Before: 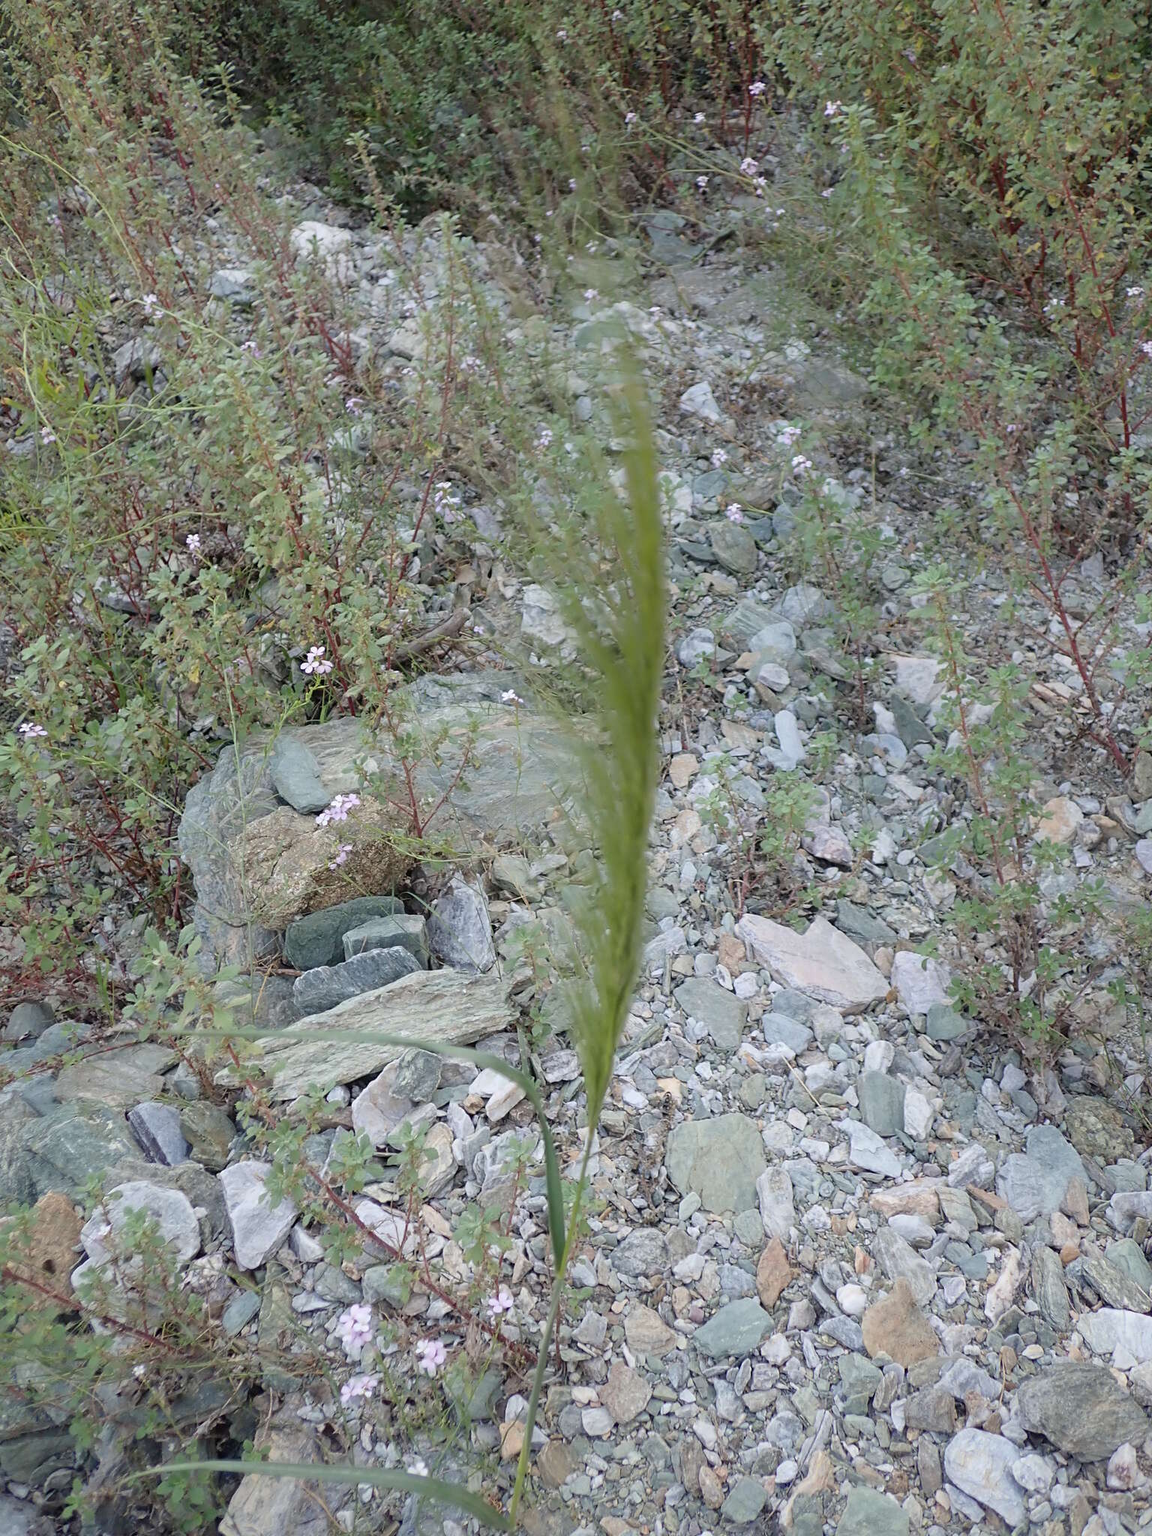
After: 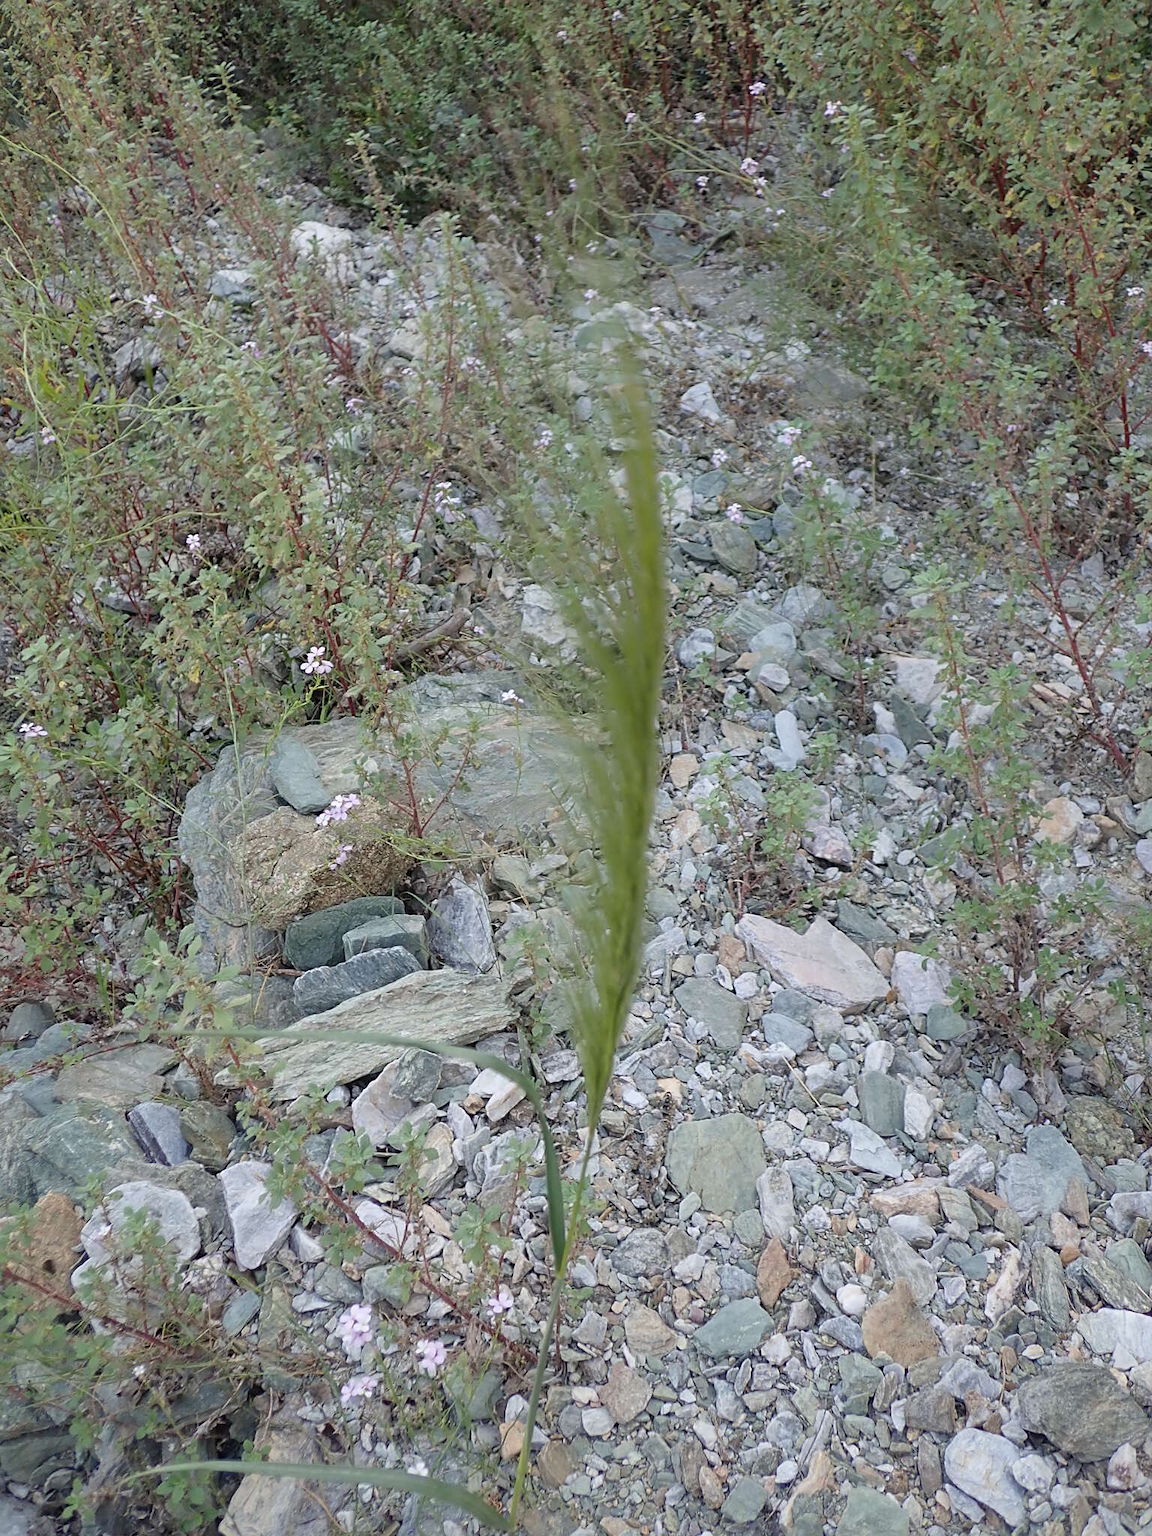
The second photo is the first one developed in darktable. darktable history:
sharpen: amount 0.2
shadows and highlights: low approximation 0.01, soften with gaussian
